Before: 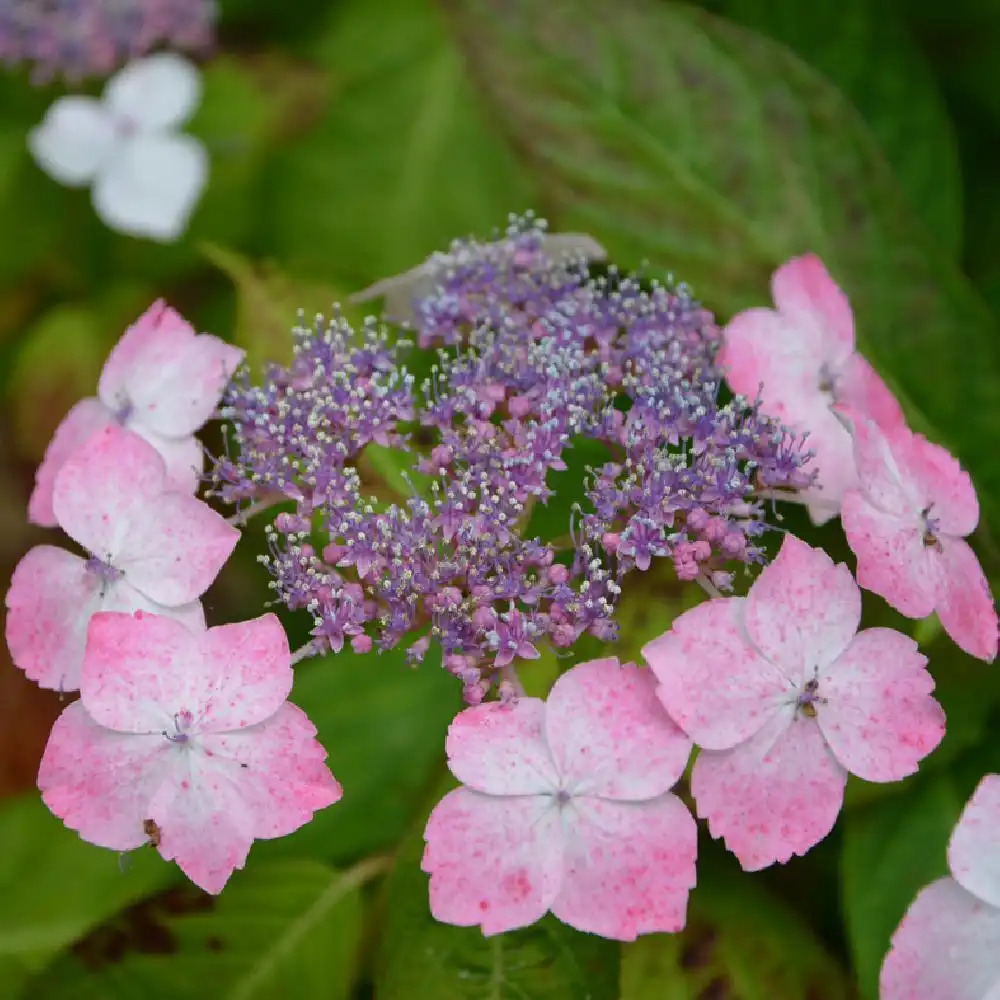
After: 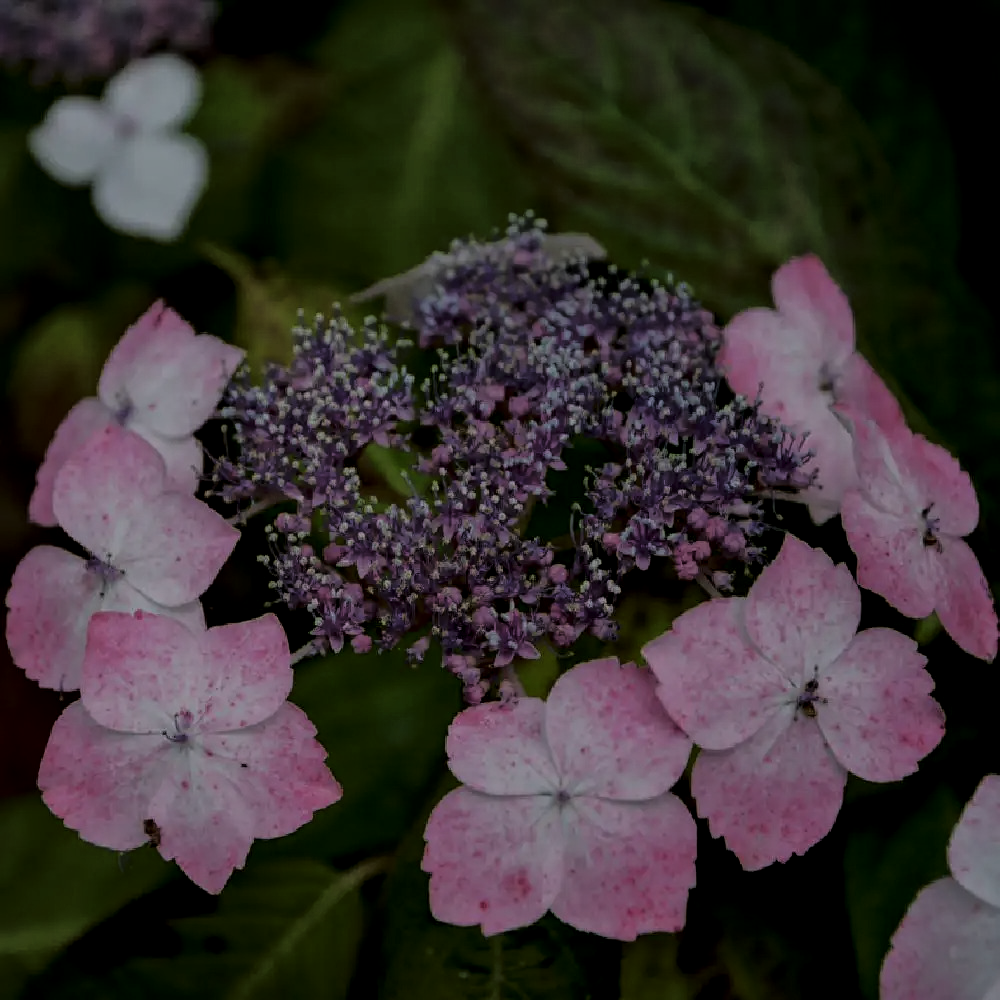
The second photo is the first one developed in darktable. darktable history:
tone curve: curves: ch0 [(0, 0) (0.105, 0.044) (0.195, 0.128) (0.283, 0.283) (0.384, 0.404) (0.485, 0.531) (0.635, 0.7) (0.832, 0.858) (1, 0.977)]; ch1 [(0, 0) (0.161, 0.092) (0.35, 0.33) (0.379, 0.401) (0.448, 0.478) (0.498, 0.503) (0.531, 0.537) (0.586, 0.563) (0.687, 0.648) (1, 1)]; ch2 [(0, 0) (0.359, 0.372) (0.437, 0.437) (0.483, 0.484) (0.53, 0.515) (0.556, 0.553) (0.635, 0.589) (1, 1)], color space Lab, linked channels, preserve colors none
local contrast: highlights 40%, shadows 64%, detail 137%, midtone range 0.519
exposure: exposure -1.964 EV, compensate exposure bias true, compensate highlight preservation false
